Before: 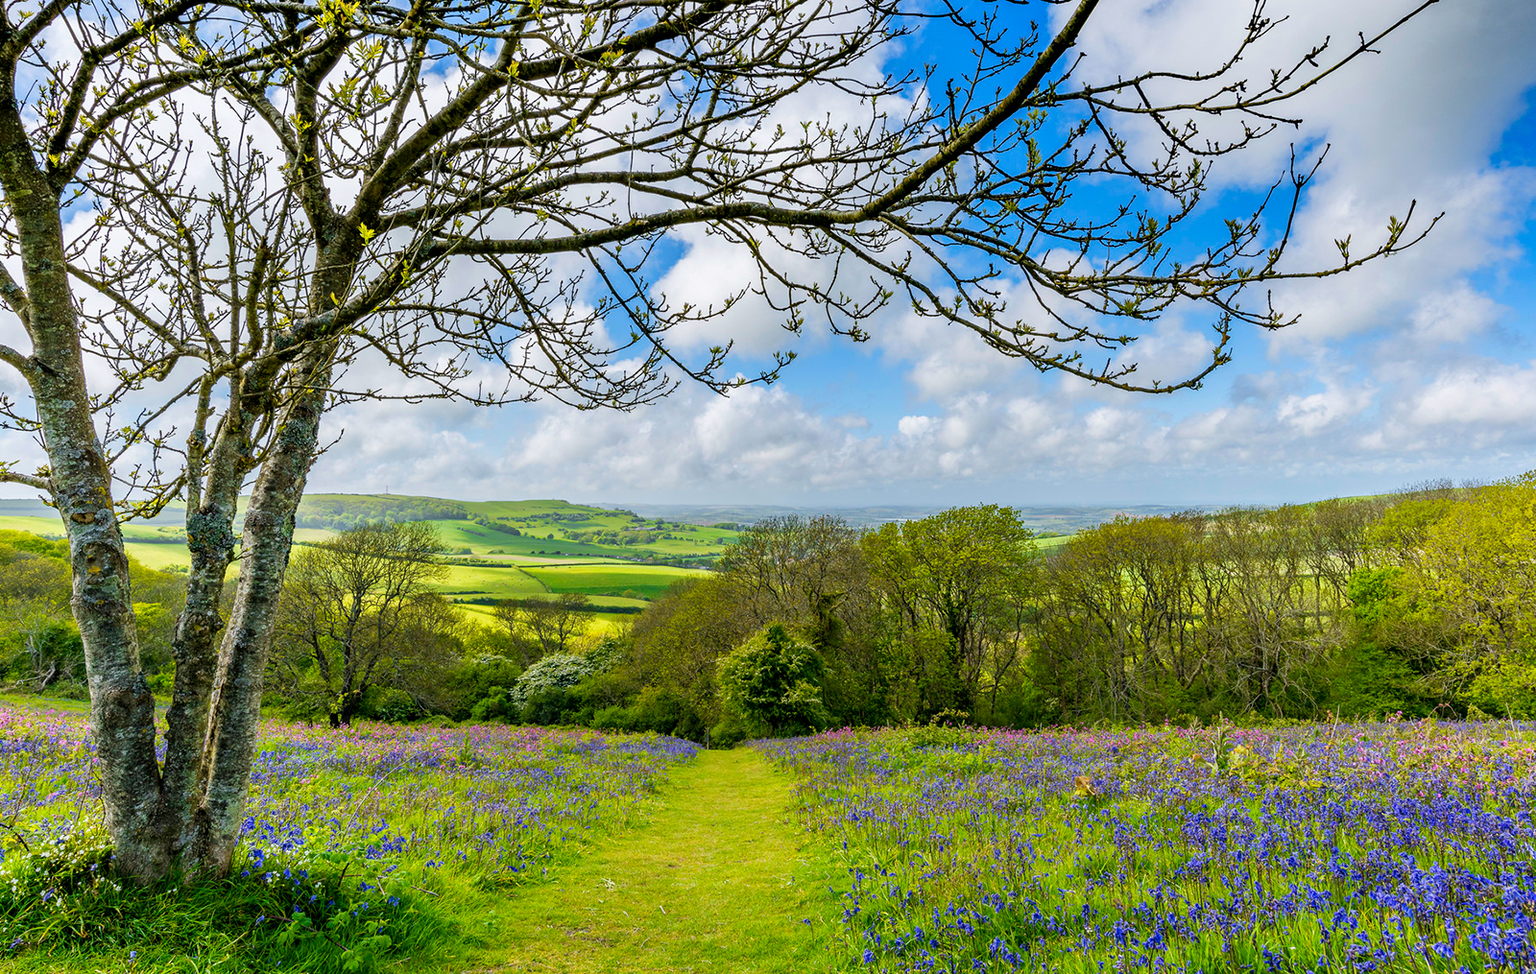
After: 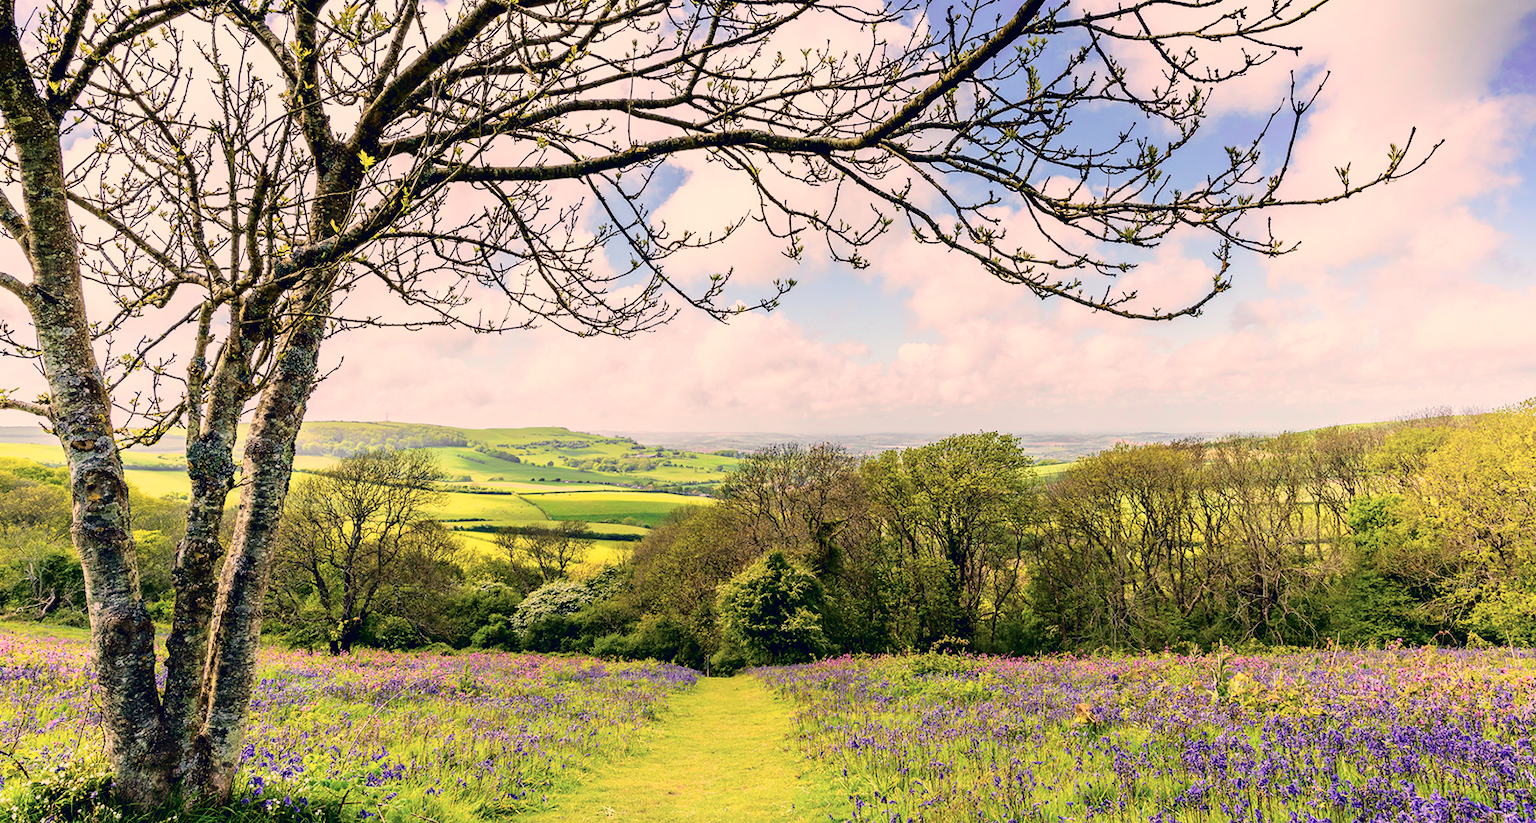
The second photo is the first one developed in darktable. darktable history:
color correction: highlights a* 19.59, highlights b* 26.86, shadows a* 3.33, shadows b* -17.59, saturation 0.735
shadows and highlights: shadows -25.81, highlights 49.61, soften with gaussian
crop: top 7.568%, bottom 7.864%
tone curve: curves: ch0 [(0, 0.011) (0.053, 0.026) (0.174, 0.115) (0.398, 0.444) (0.673, 0.775) (0.829, 0.906) (0.991, 0.981)]; ch1 [(0, 0) (0.276, 0.206) (0.409, 0.383) (0.473, 0.458) (0.492, 0.501) (0.512, 0.513) (0.54, 0.543) (0.585, 0.617) (0.659, 0.686) (0.78, 0.8) (1, 1)]; ch2 [(0, 0) (0.438, 0.449) (0.473, 0.469) (0.503, 0.5) (0.523, 0.534) (0.562, 0.594) (0.612, 0.635) (0.695, 0.713) (1, 1)], color space Lab, independent channels, preserve colors none
